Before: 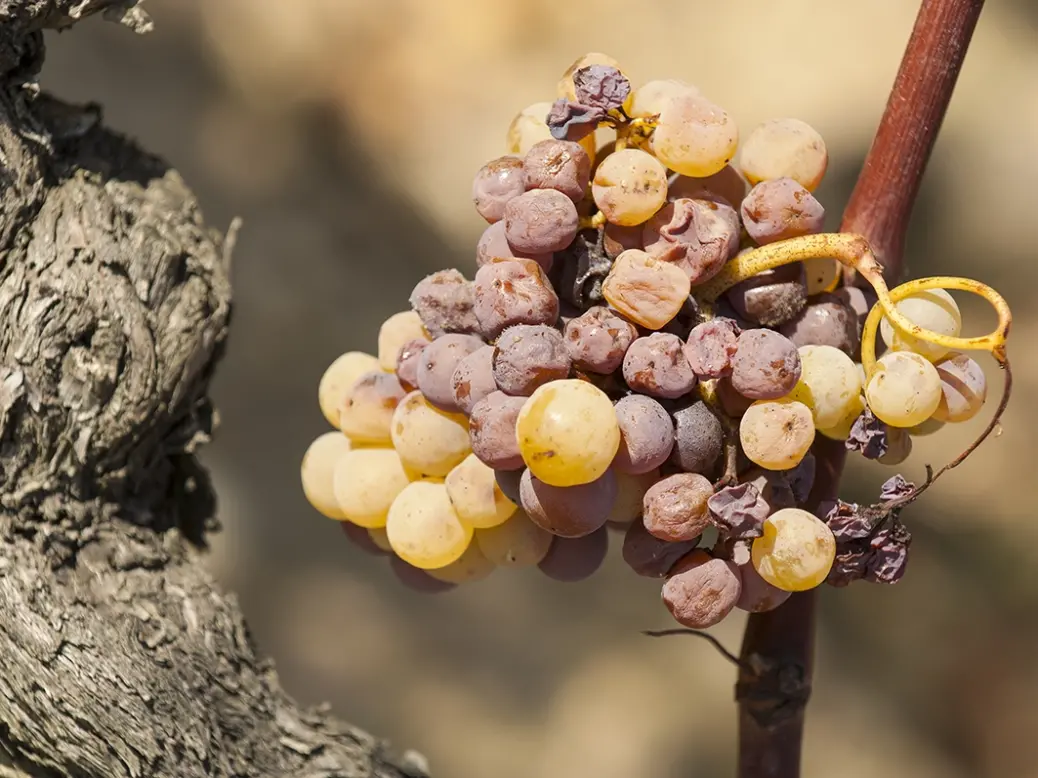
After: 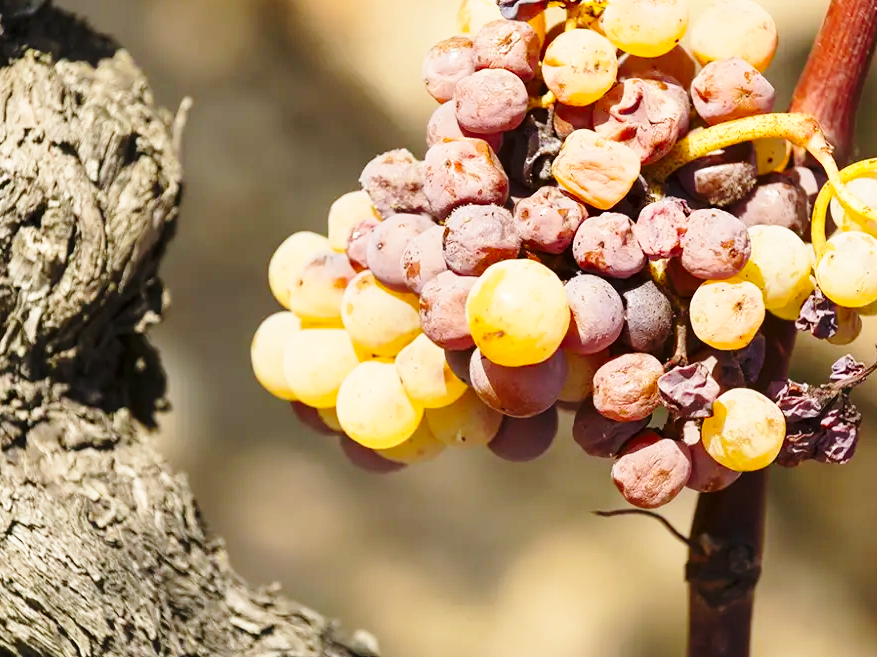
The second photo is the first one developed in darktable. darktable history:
contrast brightness saturation: contrast 0.08, saturation 0.2
base curve: curves: ch0 [(0, 0) (0.028, 0.03) (0.121, 0.232) (0.46, 0.748) (0.859, 0.968) (1, 1)], preserve colors none
crop and rotate: left 4.842%, top 15.51%, right 10.668%
